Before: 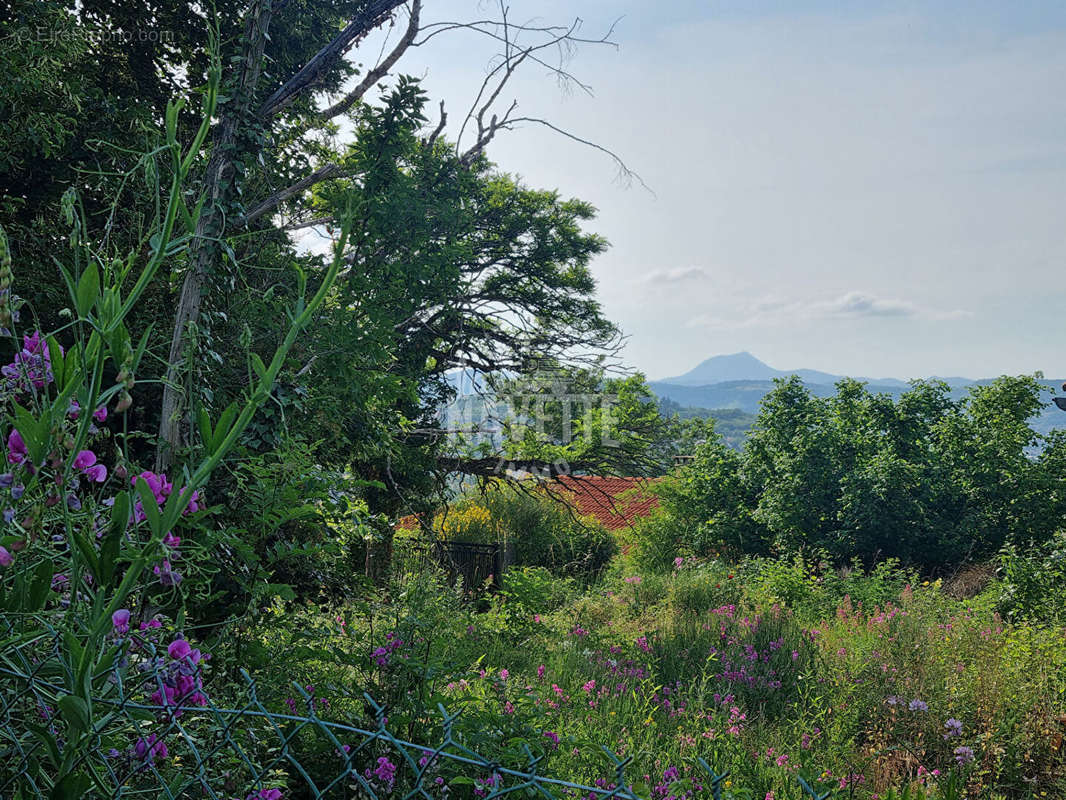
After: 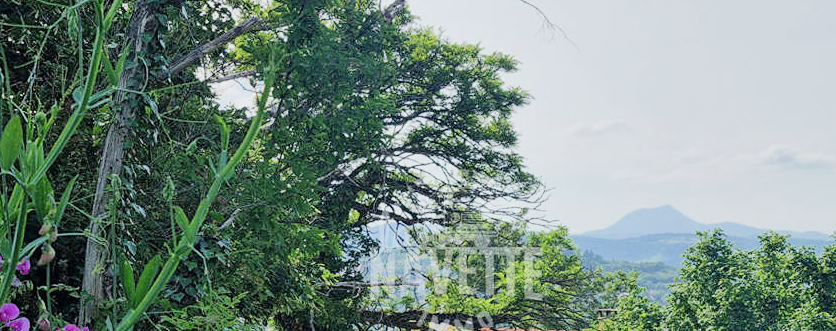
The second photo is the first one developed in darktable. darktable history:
filmic rgb: black relative exposure -16 EV, white relative exposure 6.14 EV, threshold 2.97 EV, hardness 5.22, enable highlight reconstruction true
crop: left 7.242%, top 18.401%, right 14.25%, bottom 40.167%
exposure: black level correction 0, exposure 1.024 EV, compensate highlight preservation false
